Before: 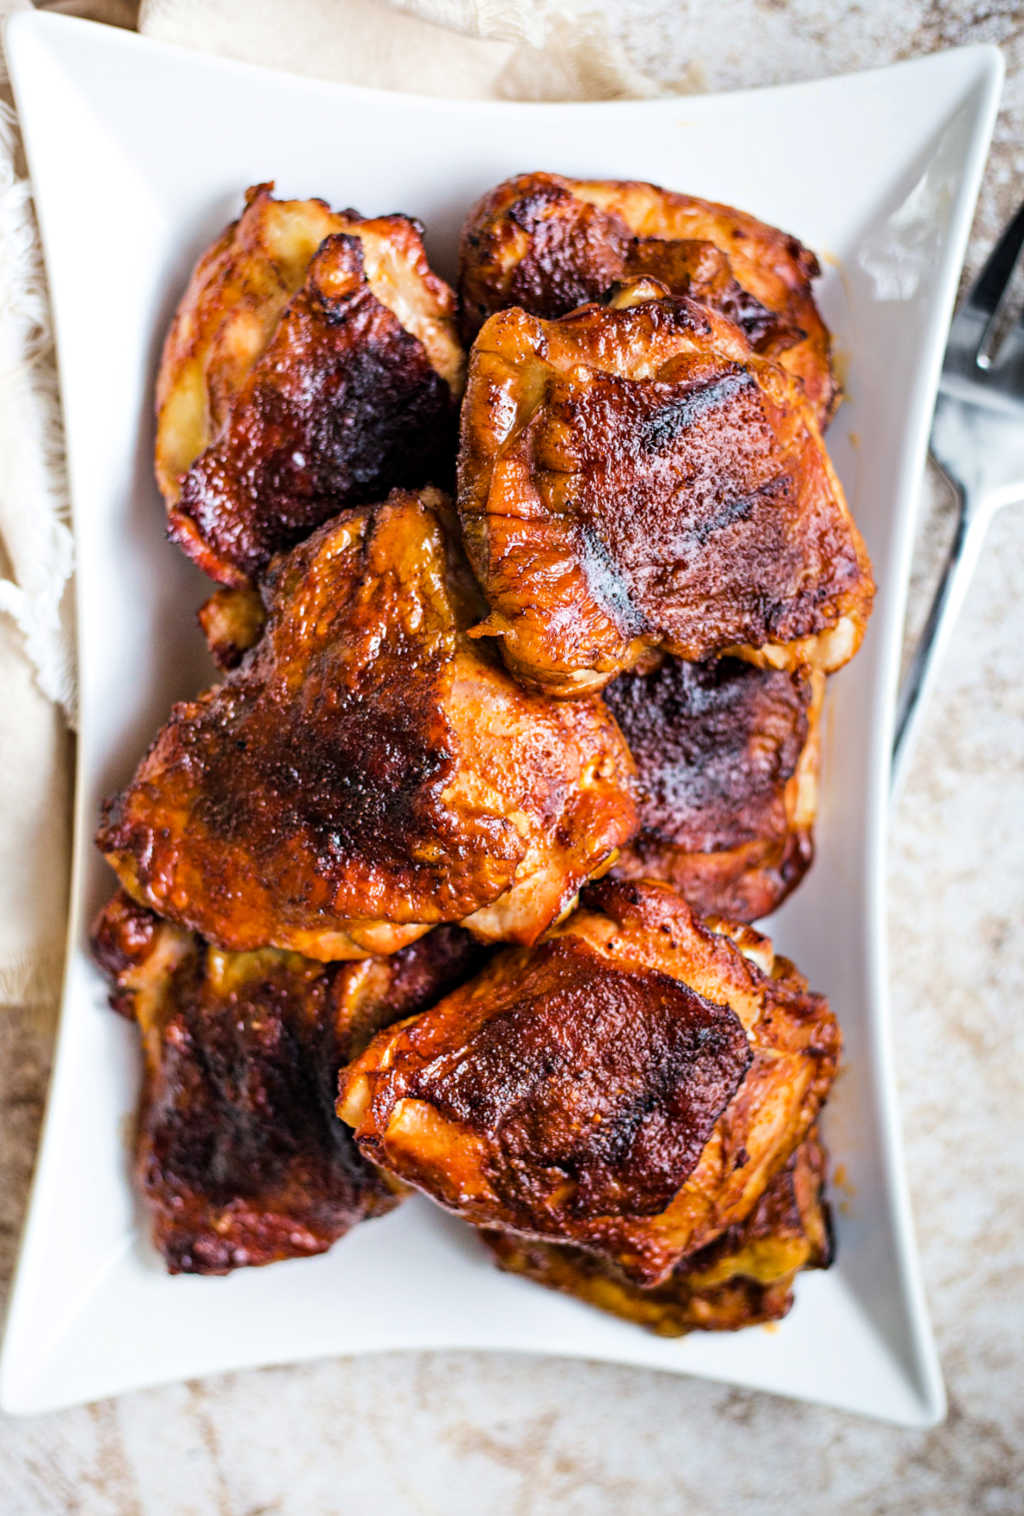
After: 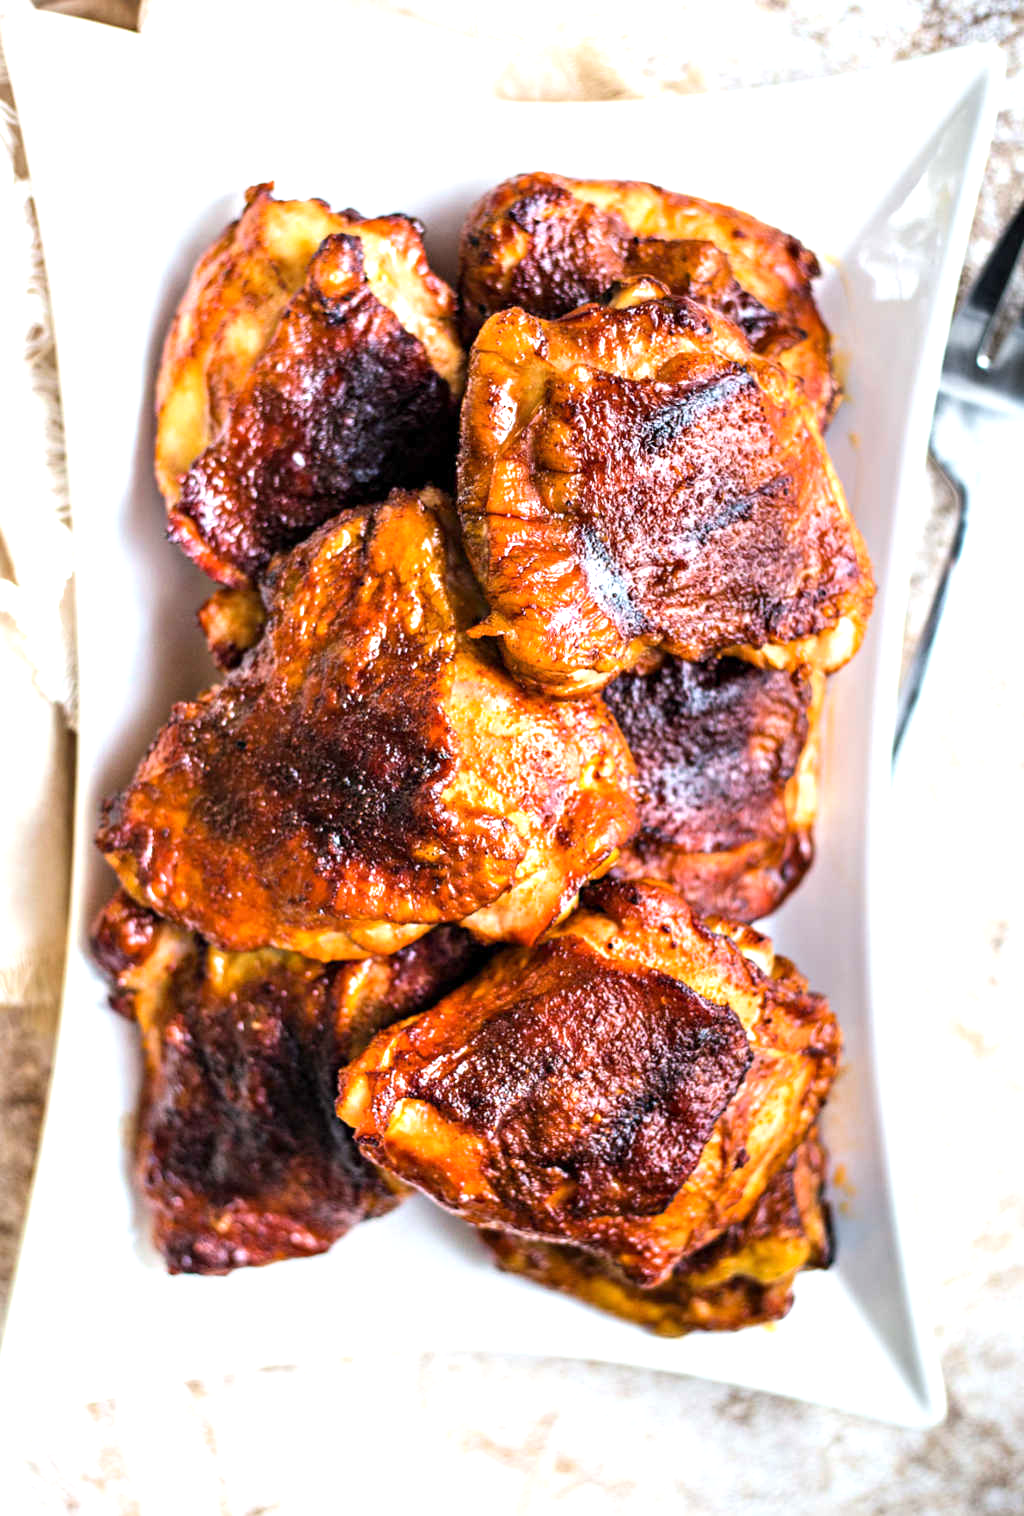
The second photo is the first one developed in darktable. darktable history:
exposure: exposure 0.72 EV, compensate exposure bias true, compensate highlight preservation false
